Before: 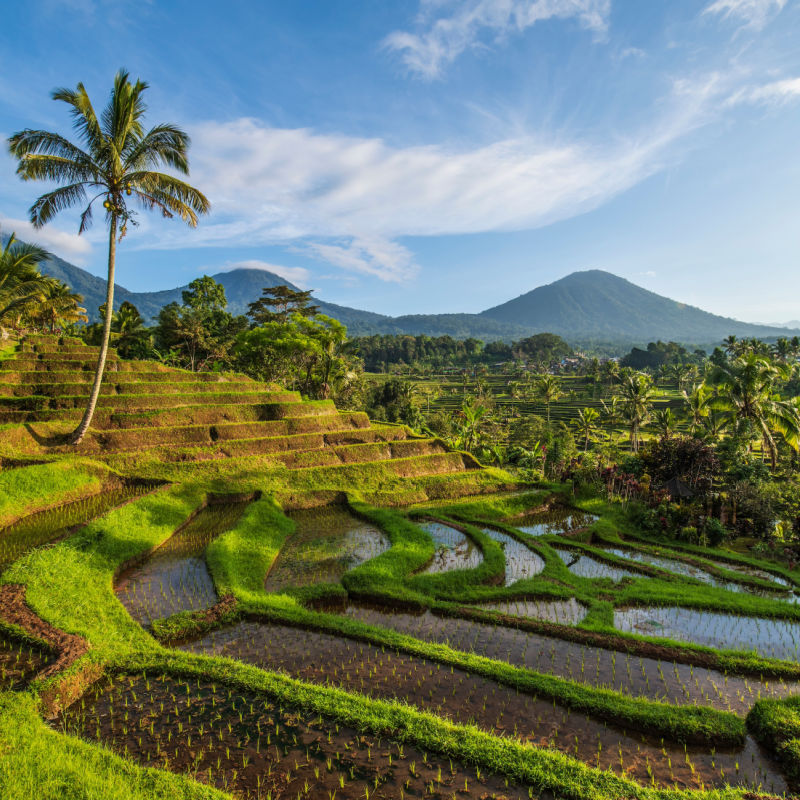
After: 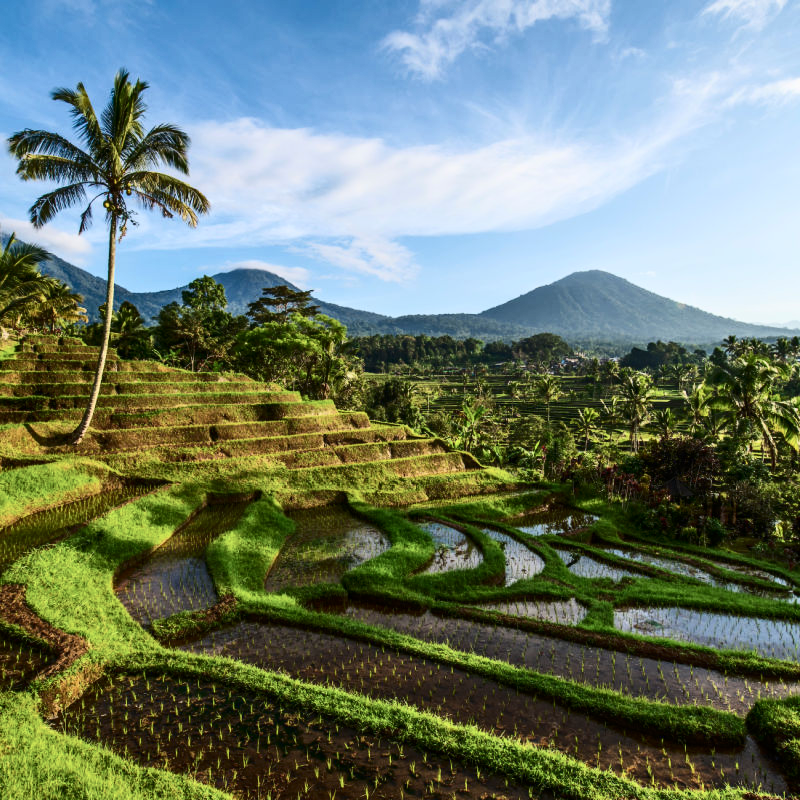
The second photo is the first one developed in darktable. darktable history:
contrast brightness saturation: contrast 0.298
color zones: curves: ch1 [(0.113, 0.438) (0.75, 0.5)]; ch2 [(0.12, 0.526) (0.75, 0.5)]
